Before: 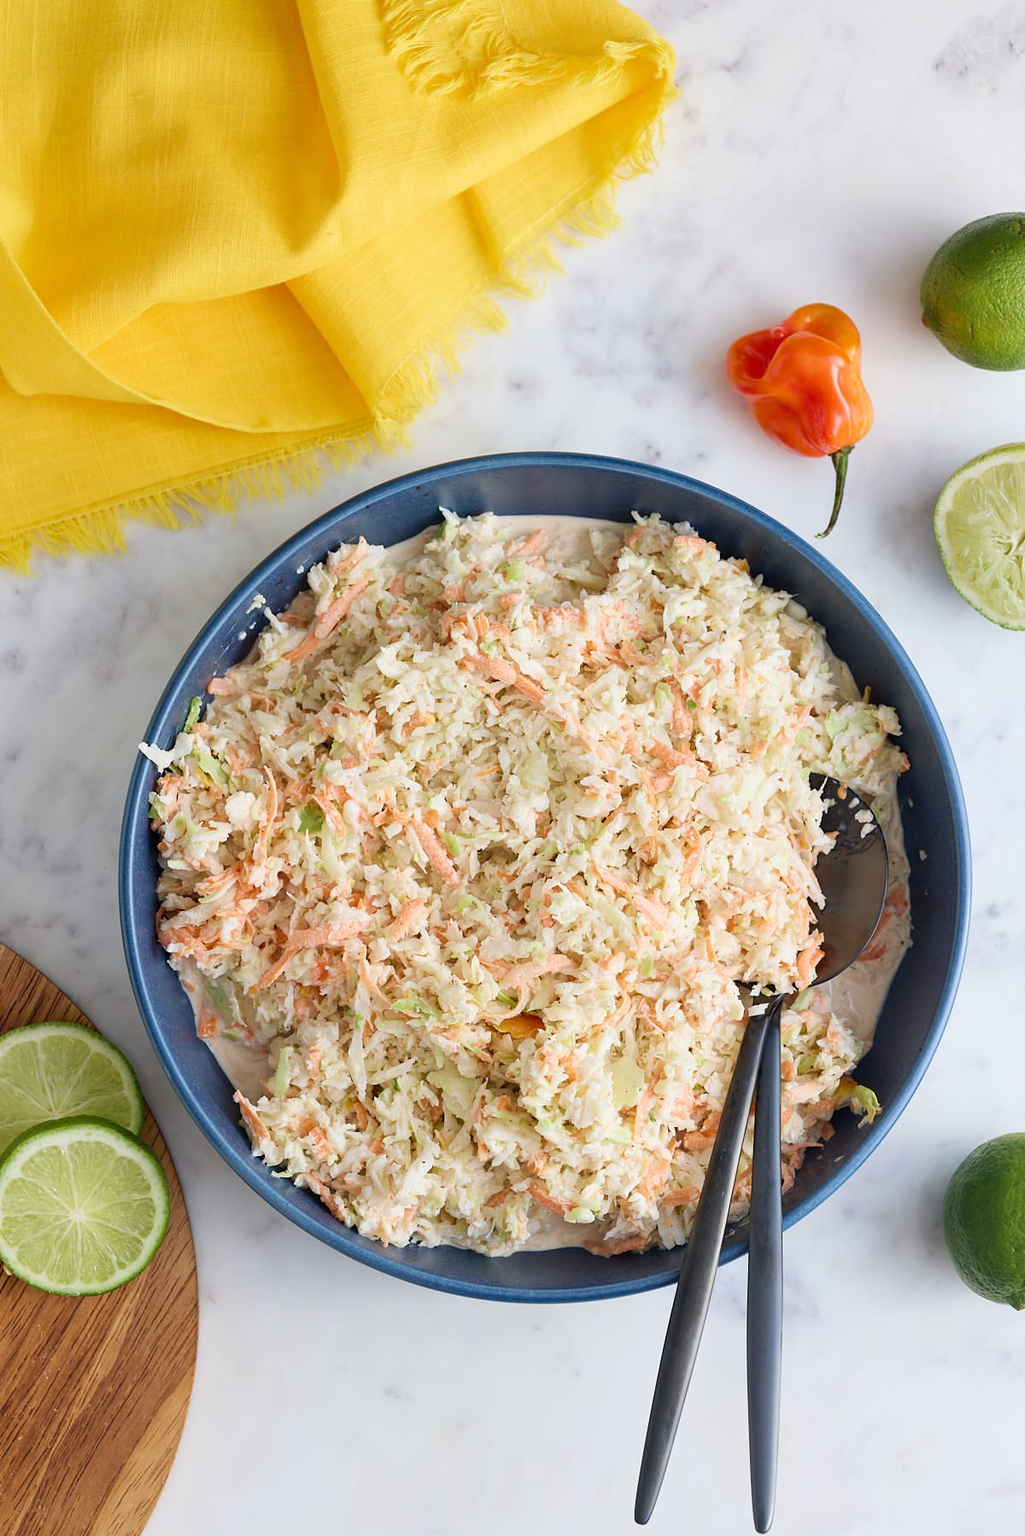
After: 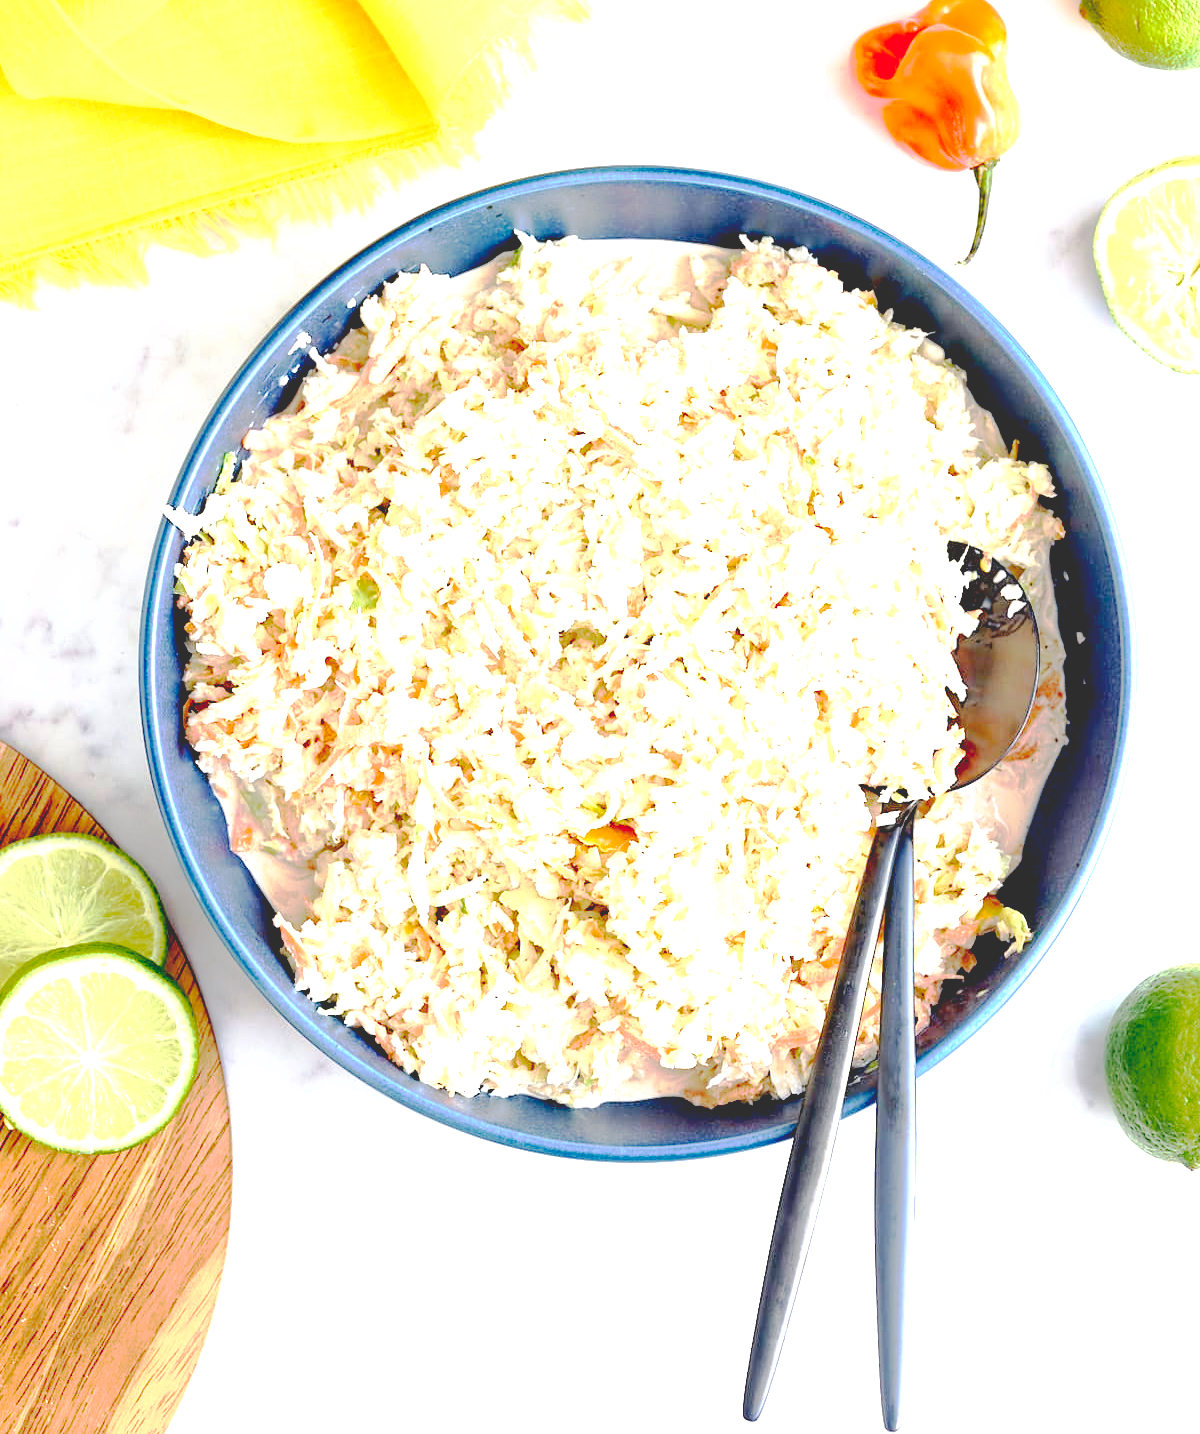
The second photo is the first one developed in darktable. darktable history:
crop and rotate: top 20.283%
base curve: curves: ch0 [(0.065, 0.026) (0.236, 0.358) (0.53, 0.546) (0.777, 0.841) (0.924, 0.992)], preserve colors none
exposure: black level correction 0, exposure 1.463 EV, compensate highlight preservation false
